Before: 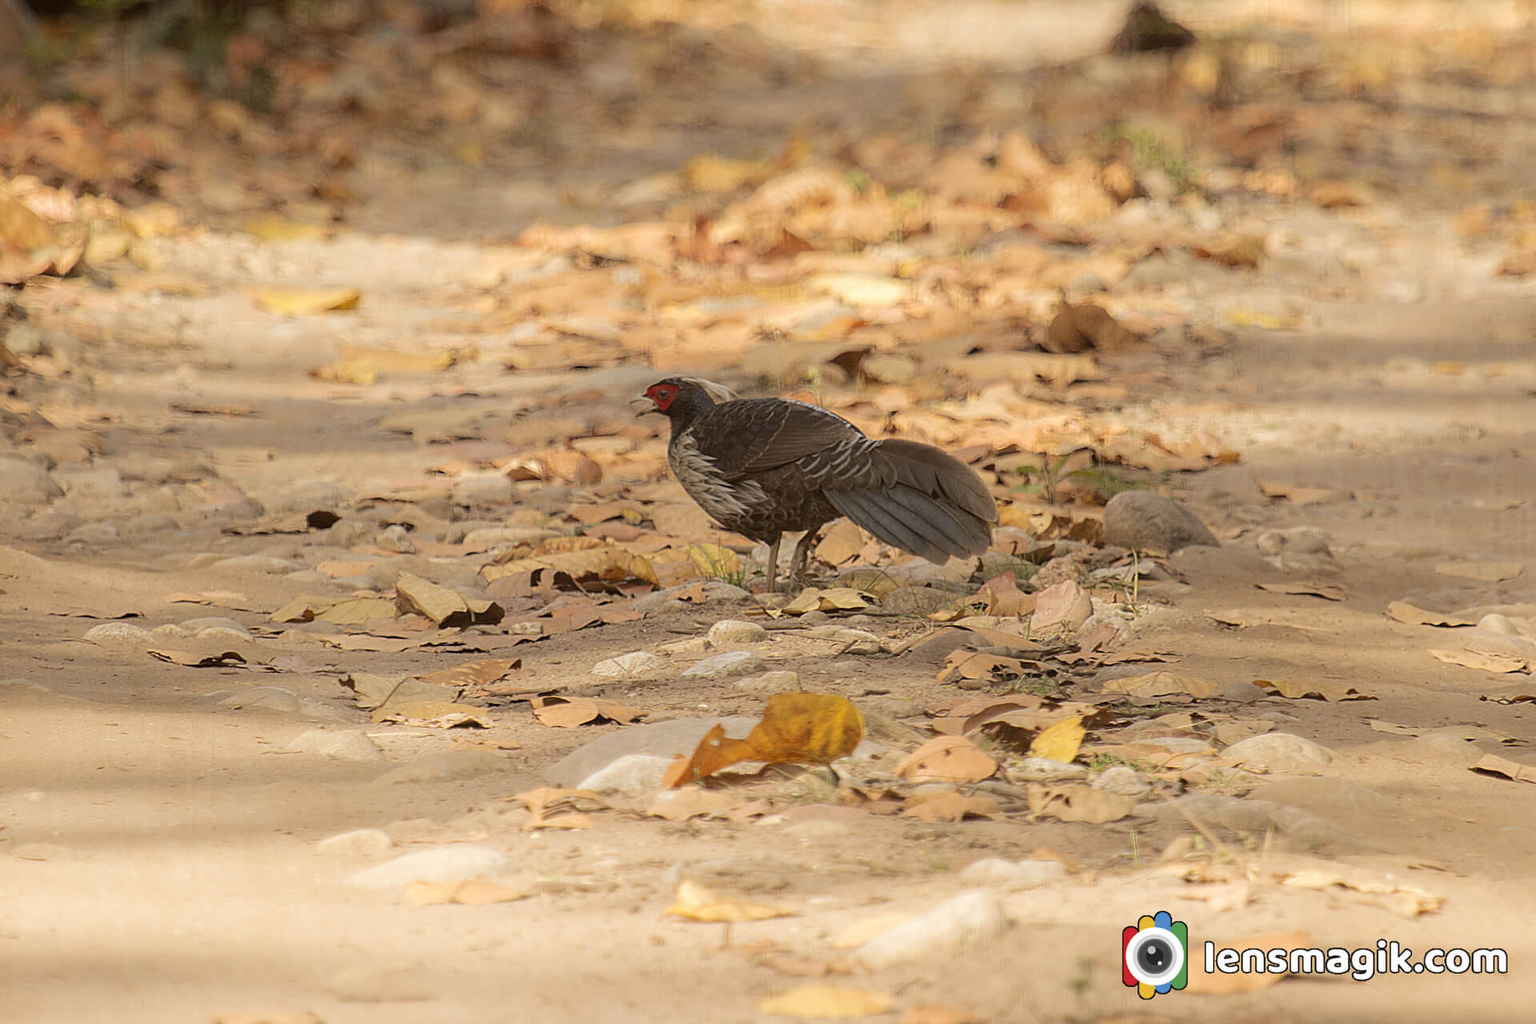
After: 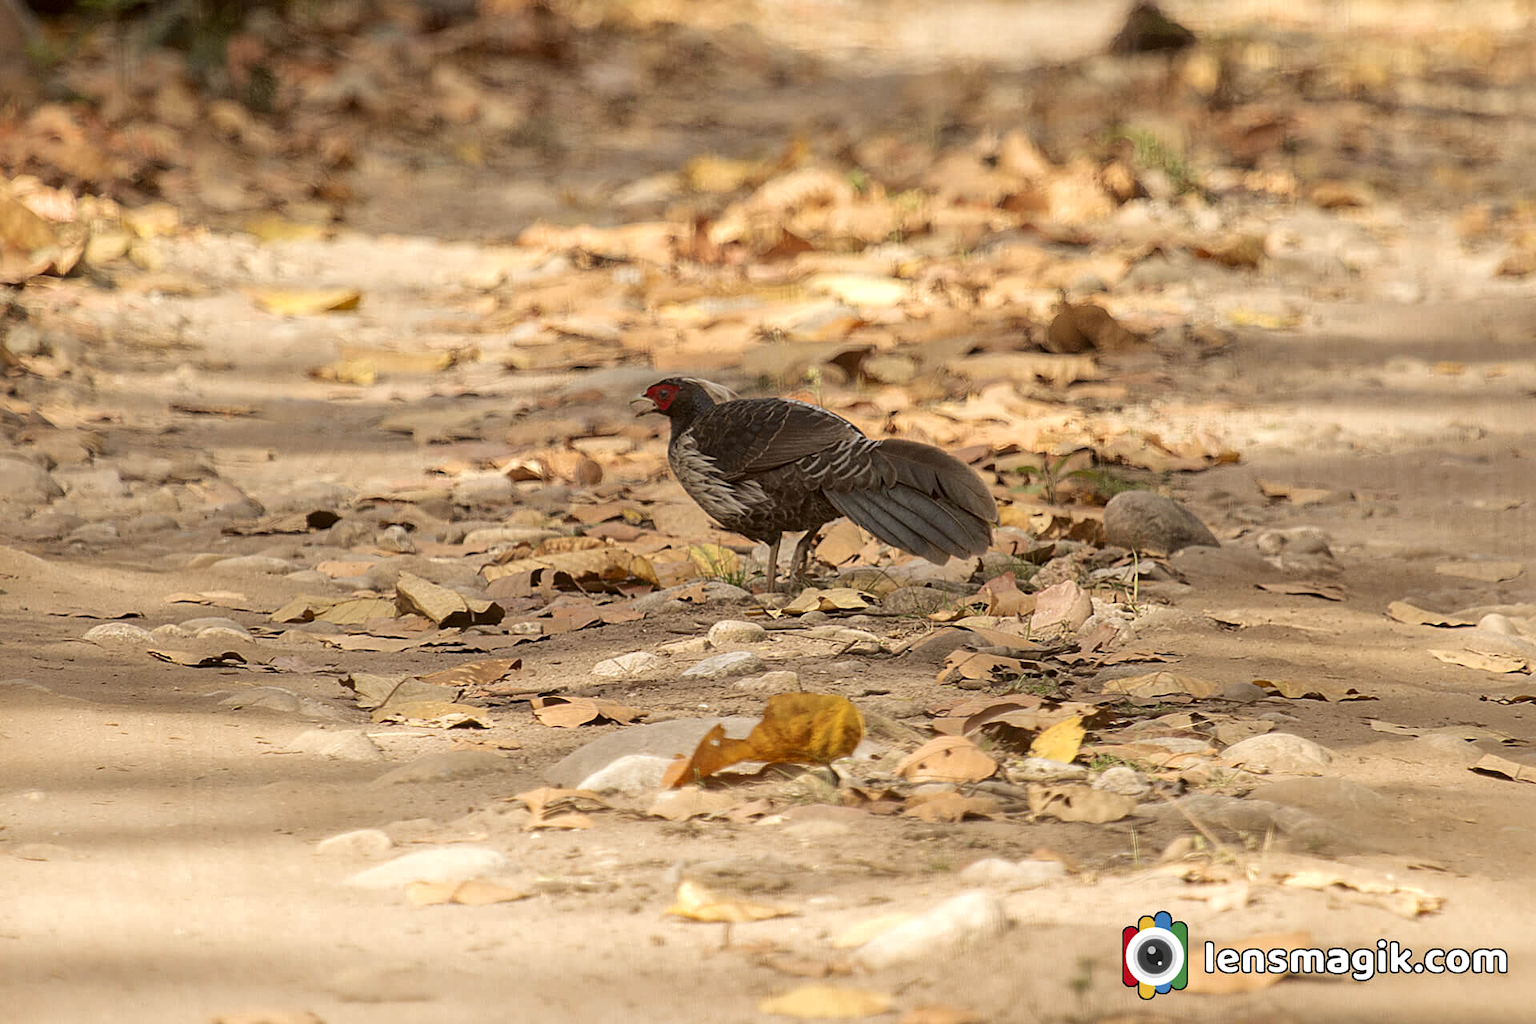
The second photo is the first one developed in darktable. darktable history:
local contrast: mode bilateral grid, contrast 20, coarseness 50, detail 161%, midtone range 0.2
